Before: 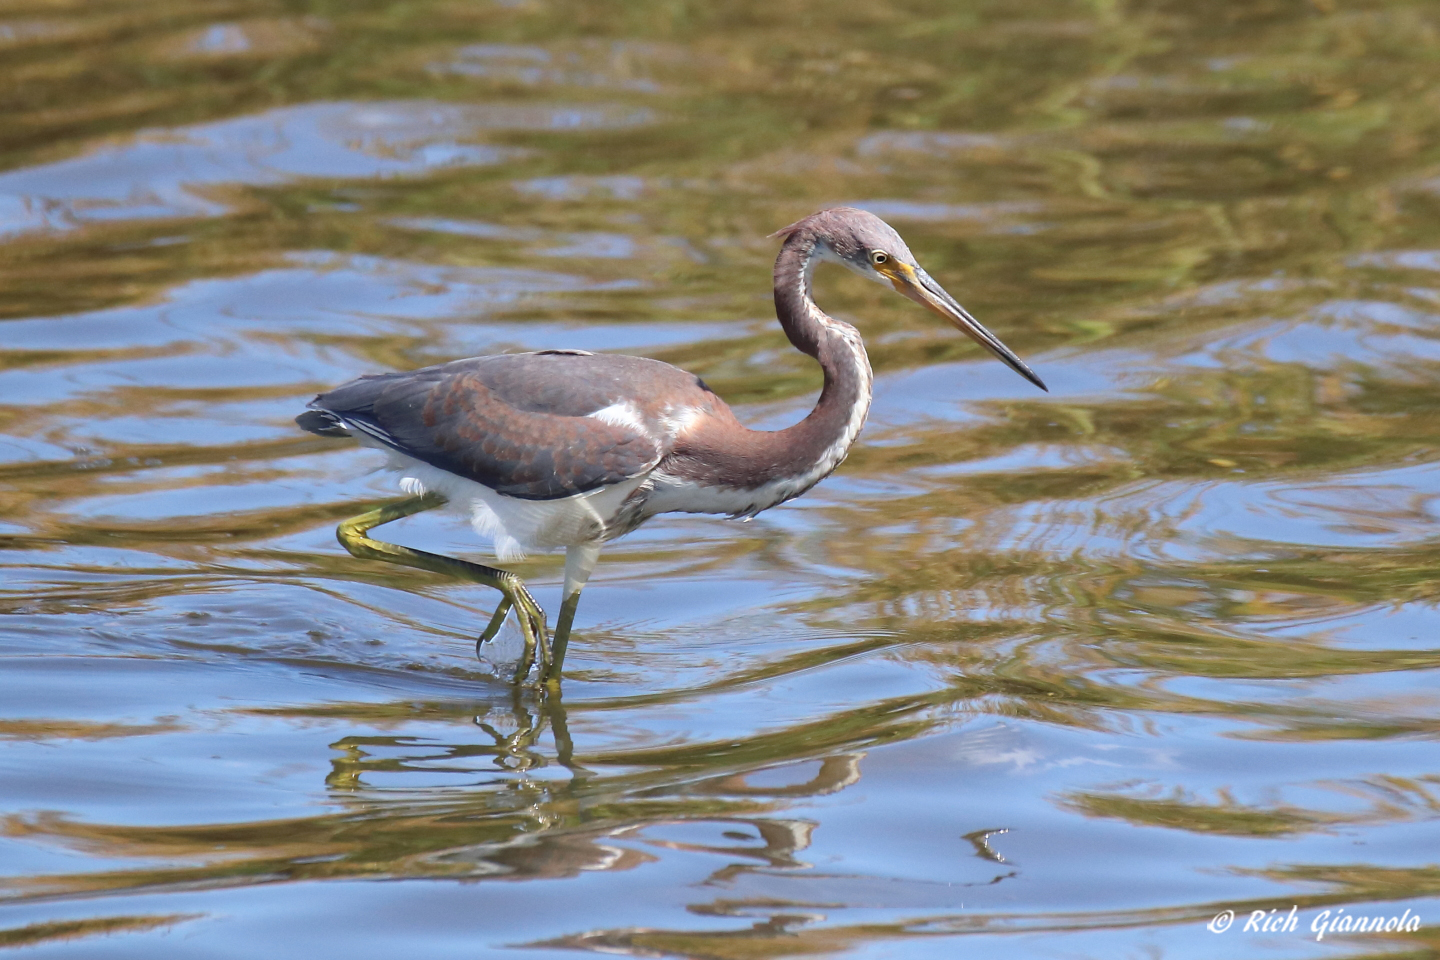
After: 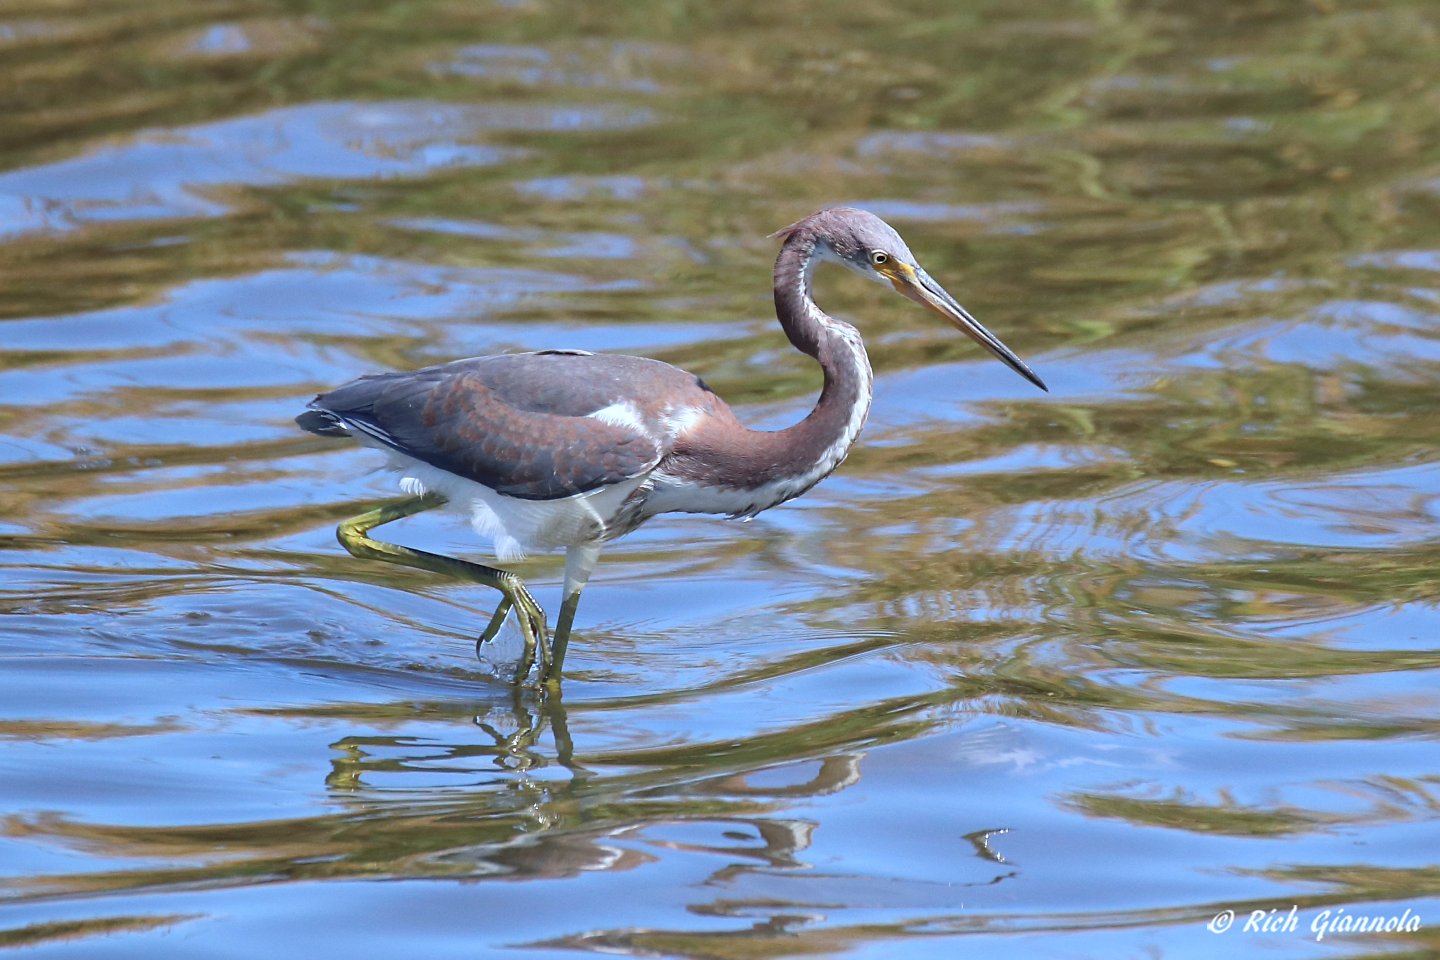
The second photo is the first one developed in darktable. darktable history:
sharpen: amount 0.2
color calibration: x 0.372, y 0.386, temperature 4283.97 K
